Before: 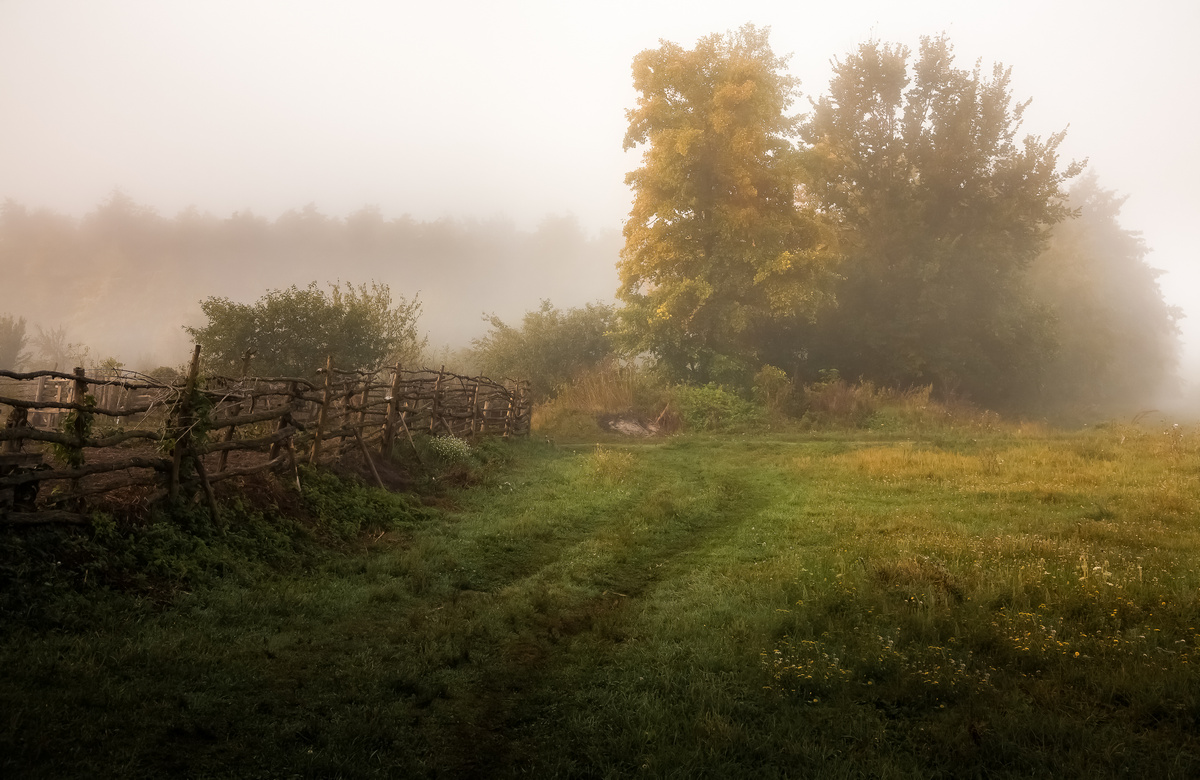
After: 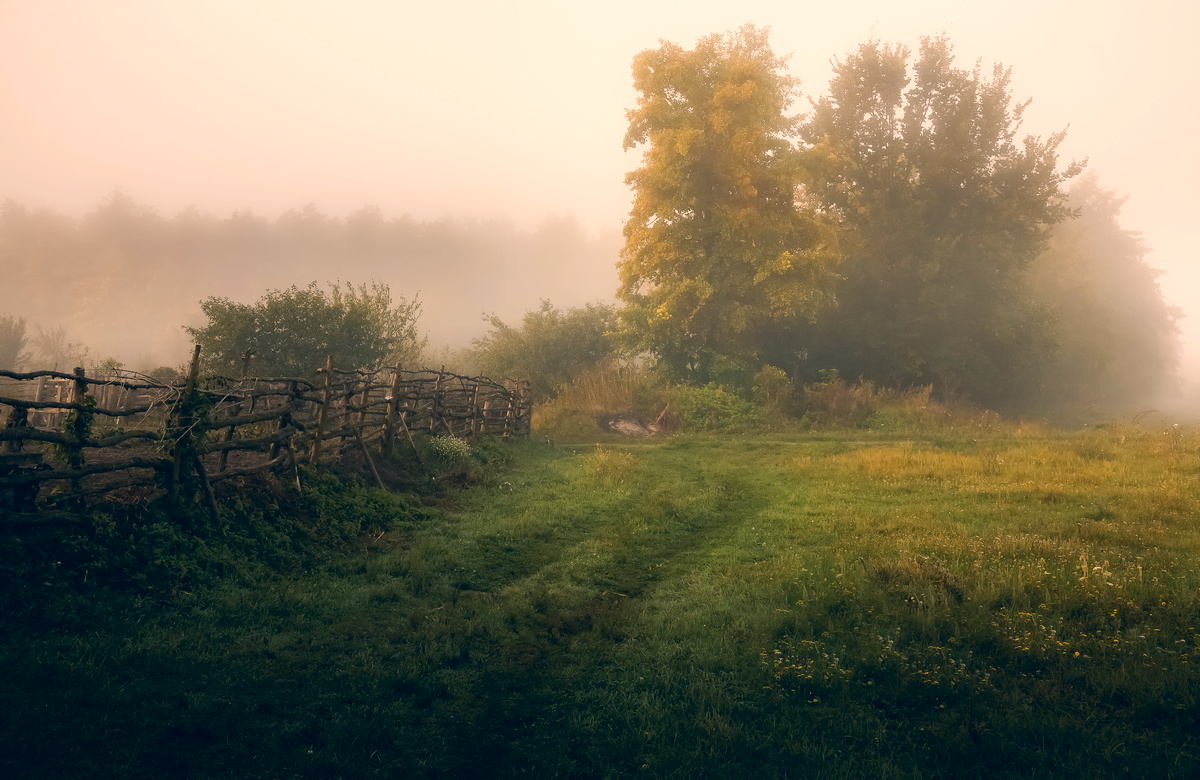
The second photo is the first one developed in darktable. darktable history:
color correction: highlights a* 10.36, highlights b* 14.82, shadows a* -10.15, shadows b* -15.1
